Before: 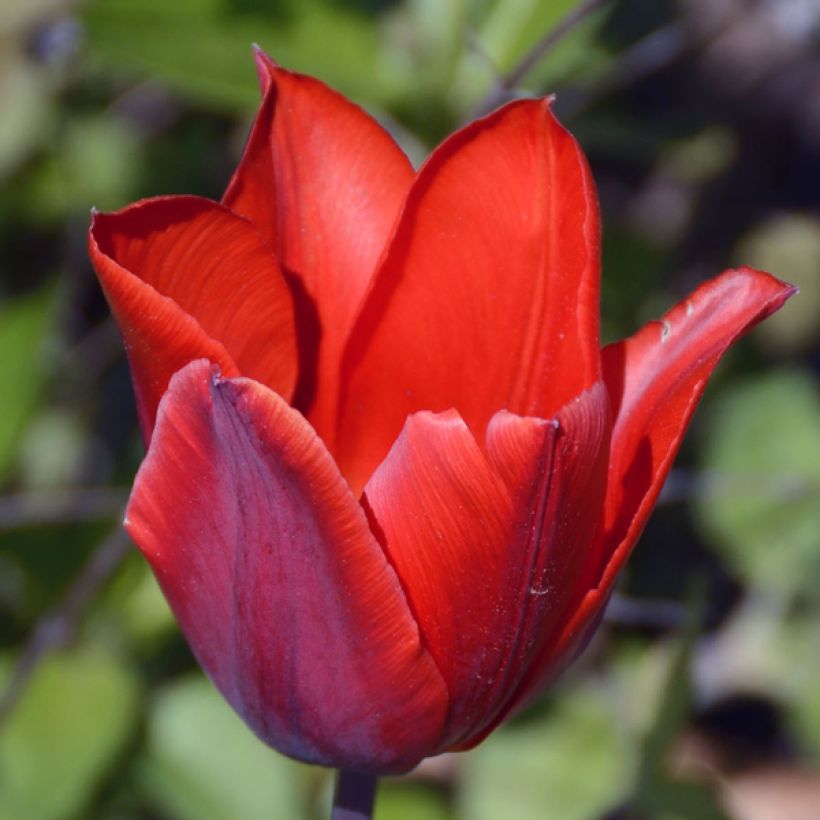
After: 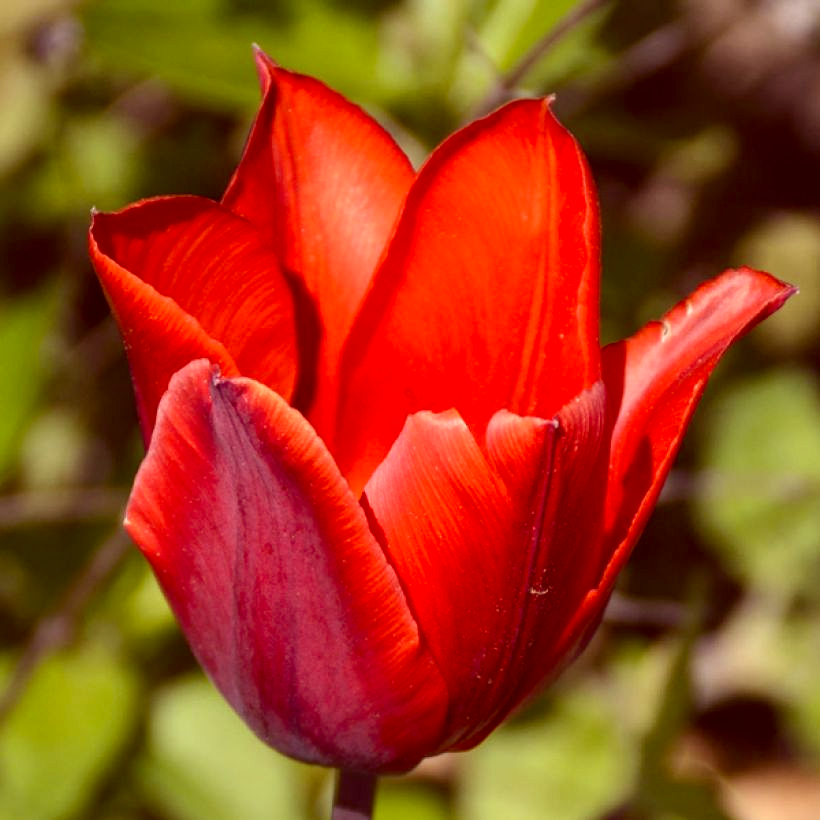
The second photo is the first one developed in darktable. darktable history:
base curve: curves: ch0 [(0, 0) (0.666, 0.806) (1, 1)]
local contrast: on, module defaults
color correction: highlights a* 1.12, highlights b* 24.26, shadows a* 15.58, shadows b* 24.26
